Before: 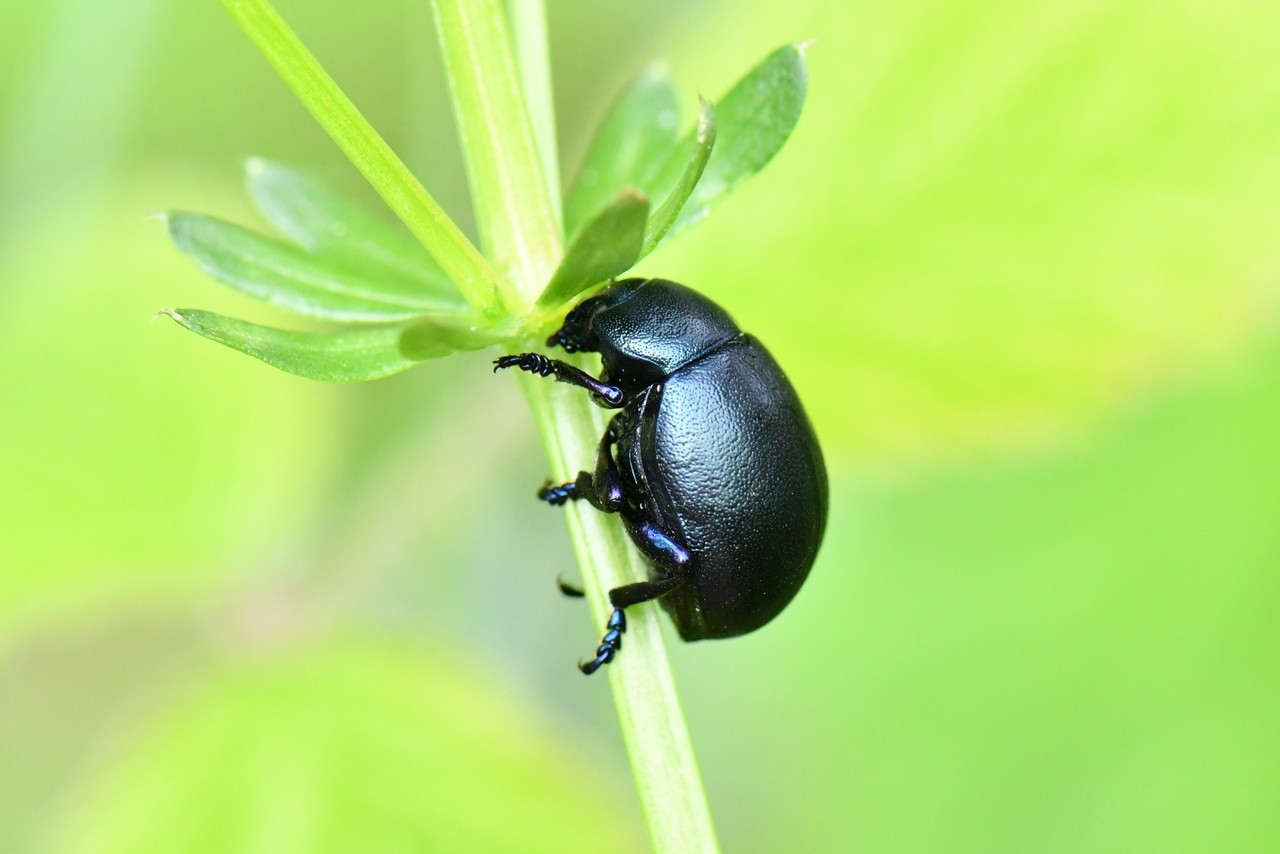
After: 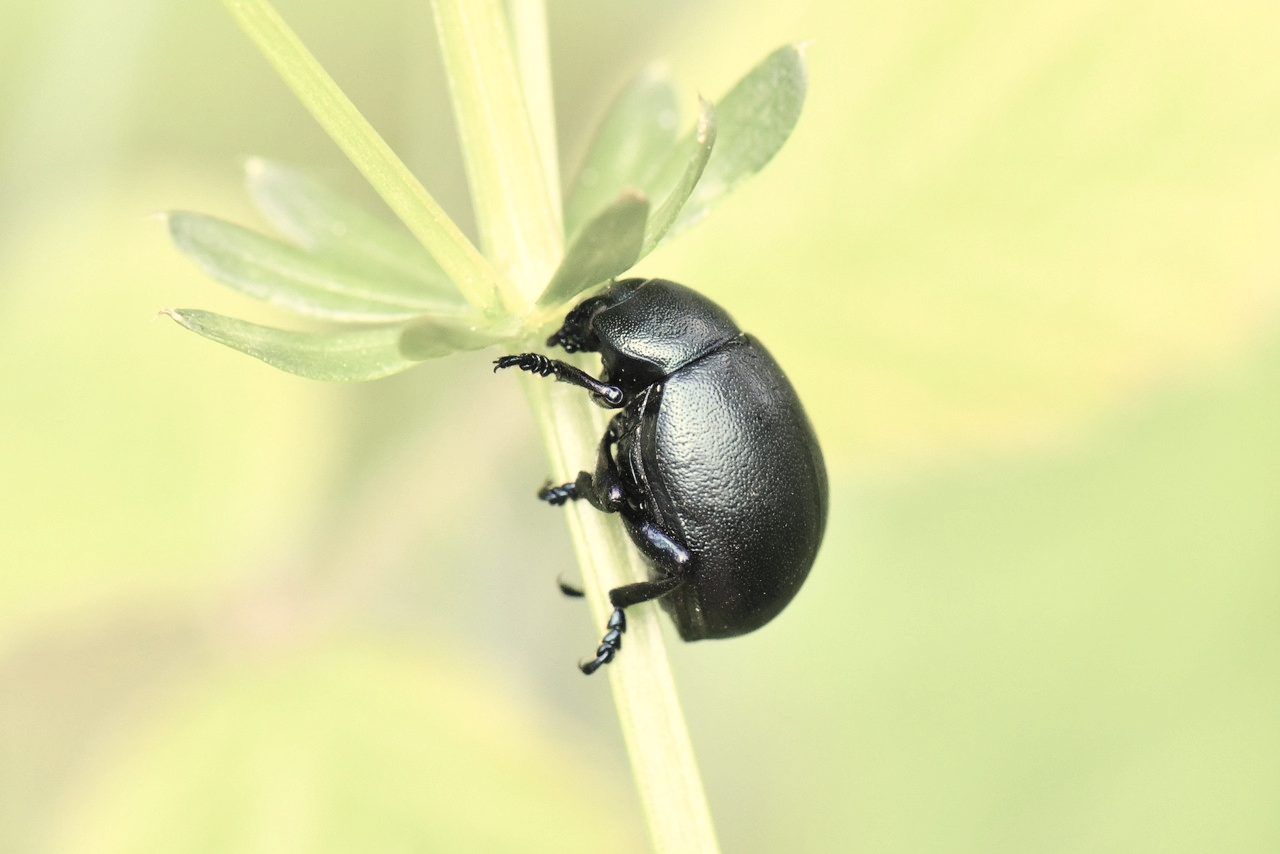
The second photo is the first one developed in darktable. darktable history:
contrast brightness saturation: brightness 0.18, saturation -0.5
white balance: red 1.138, green 0.996, blue 0.812
color contrast: green-magenta contrast 0.81
